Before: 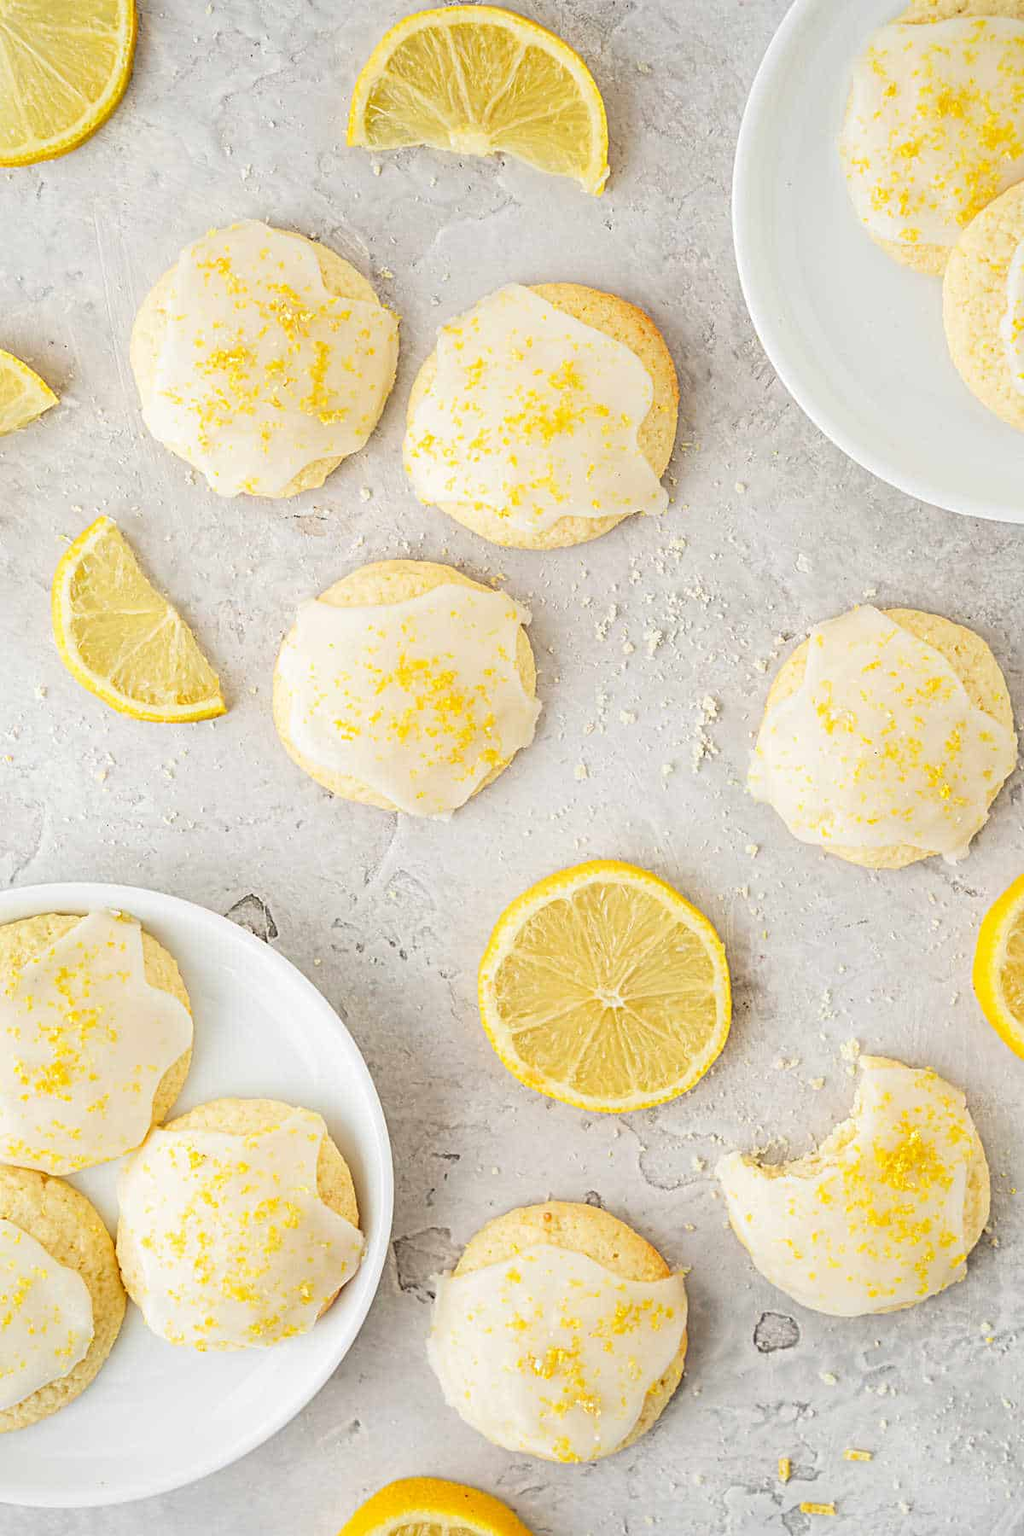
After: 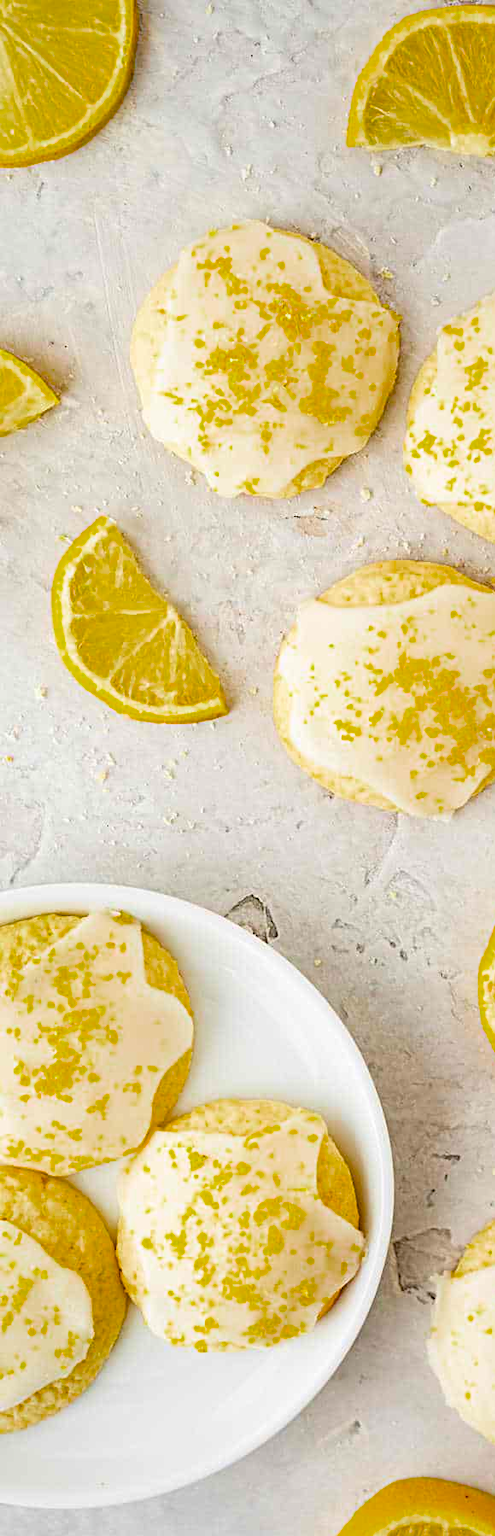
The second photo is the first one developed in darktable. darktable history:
color balance rgb: perceptual saturation grading › global saturation 38.683%, global vibrance 16.08%, saturation formula JzAzBz (2021)
crop and rotate: left 0.024%, top 0%, right 51.586%
